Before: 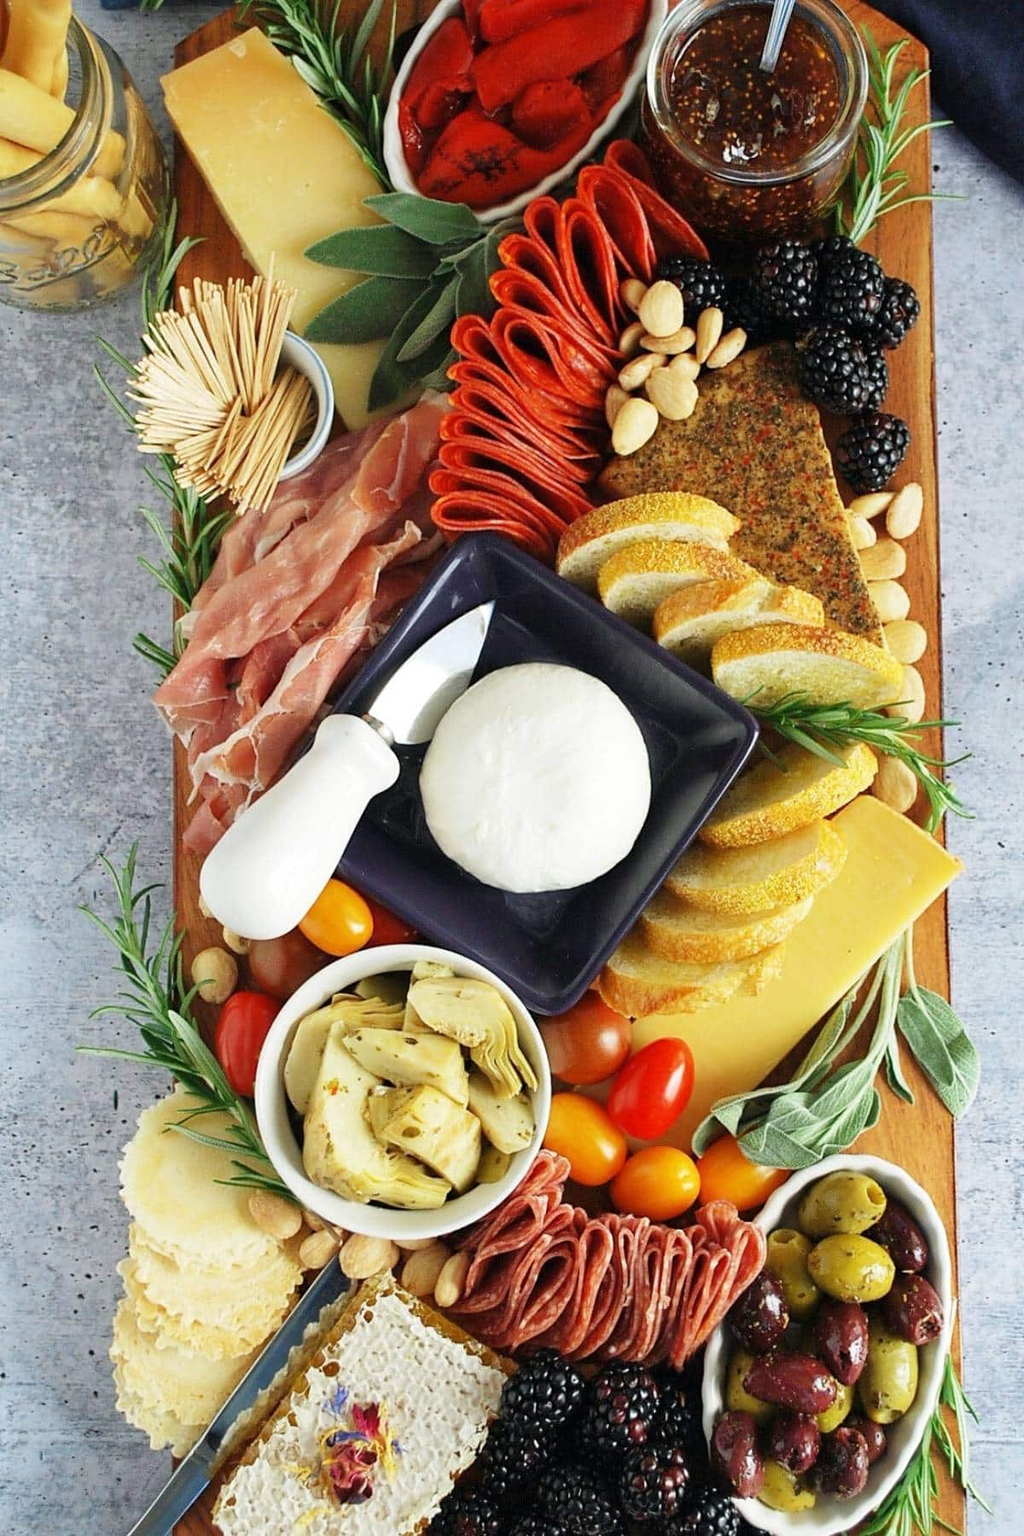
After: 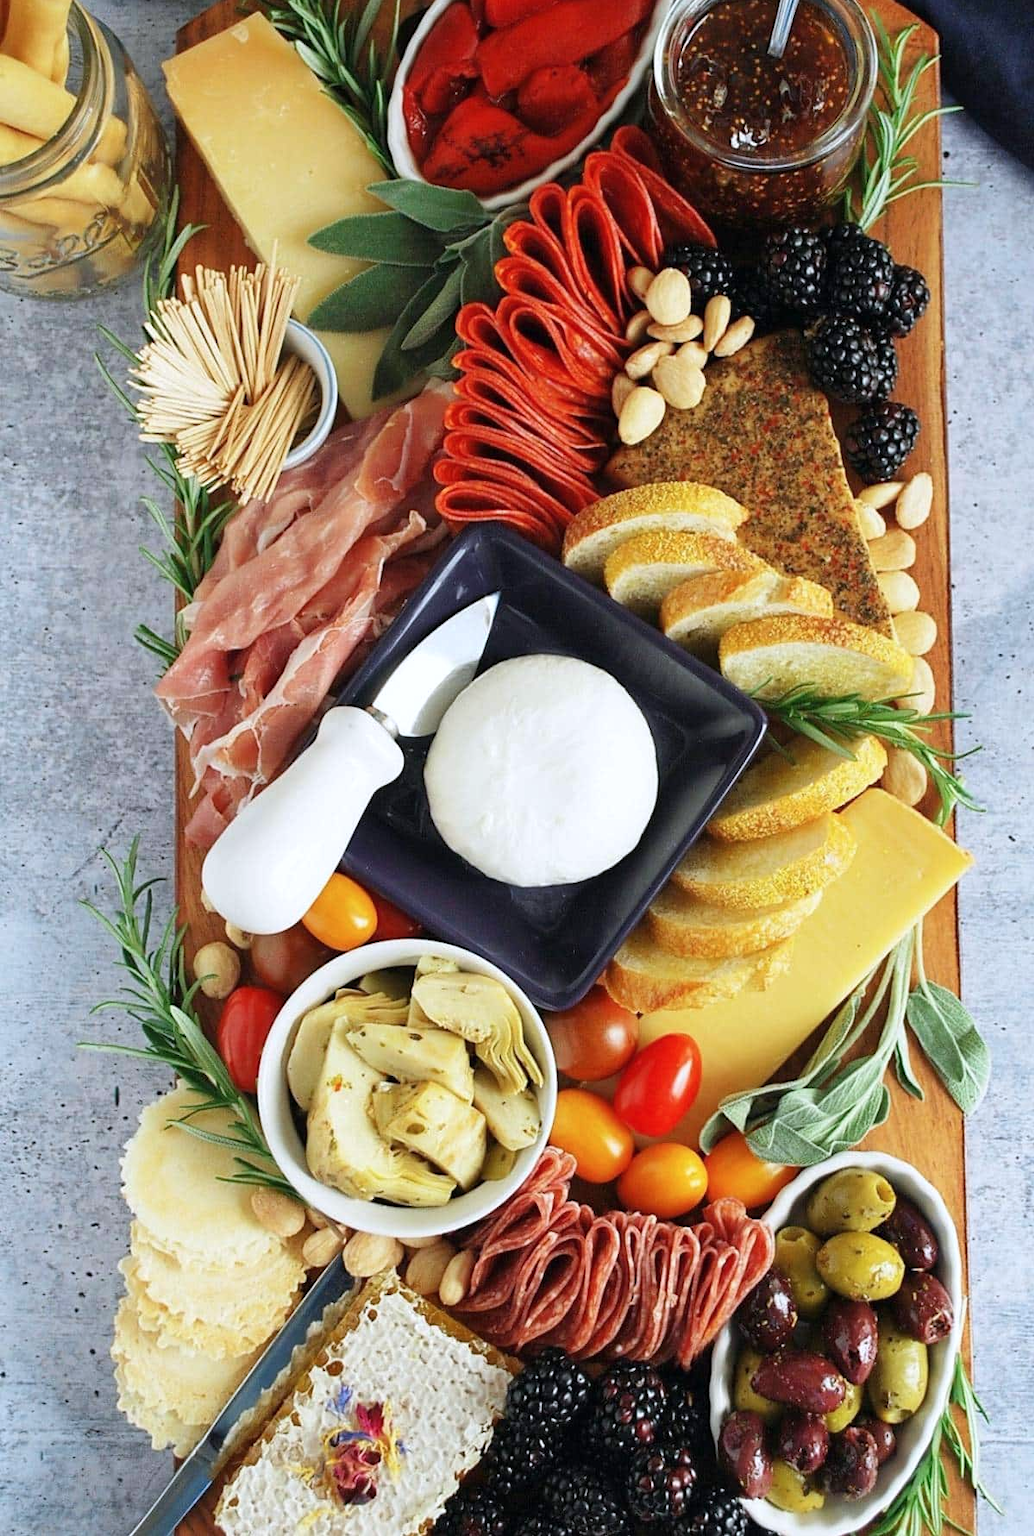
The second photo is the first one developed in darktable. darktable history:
color correction: highlights a* -0.137, highlights b* -5.91, shadows a* -0.137, shadows b* -0.137
crop: top 1.049%, right 0.001%
